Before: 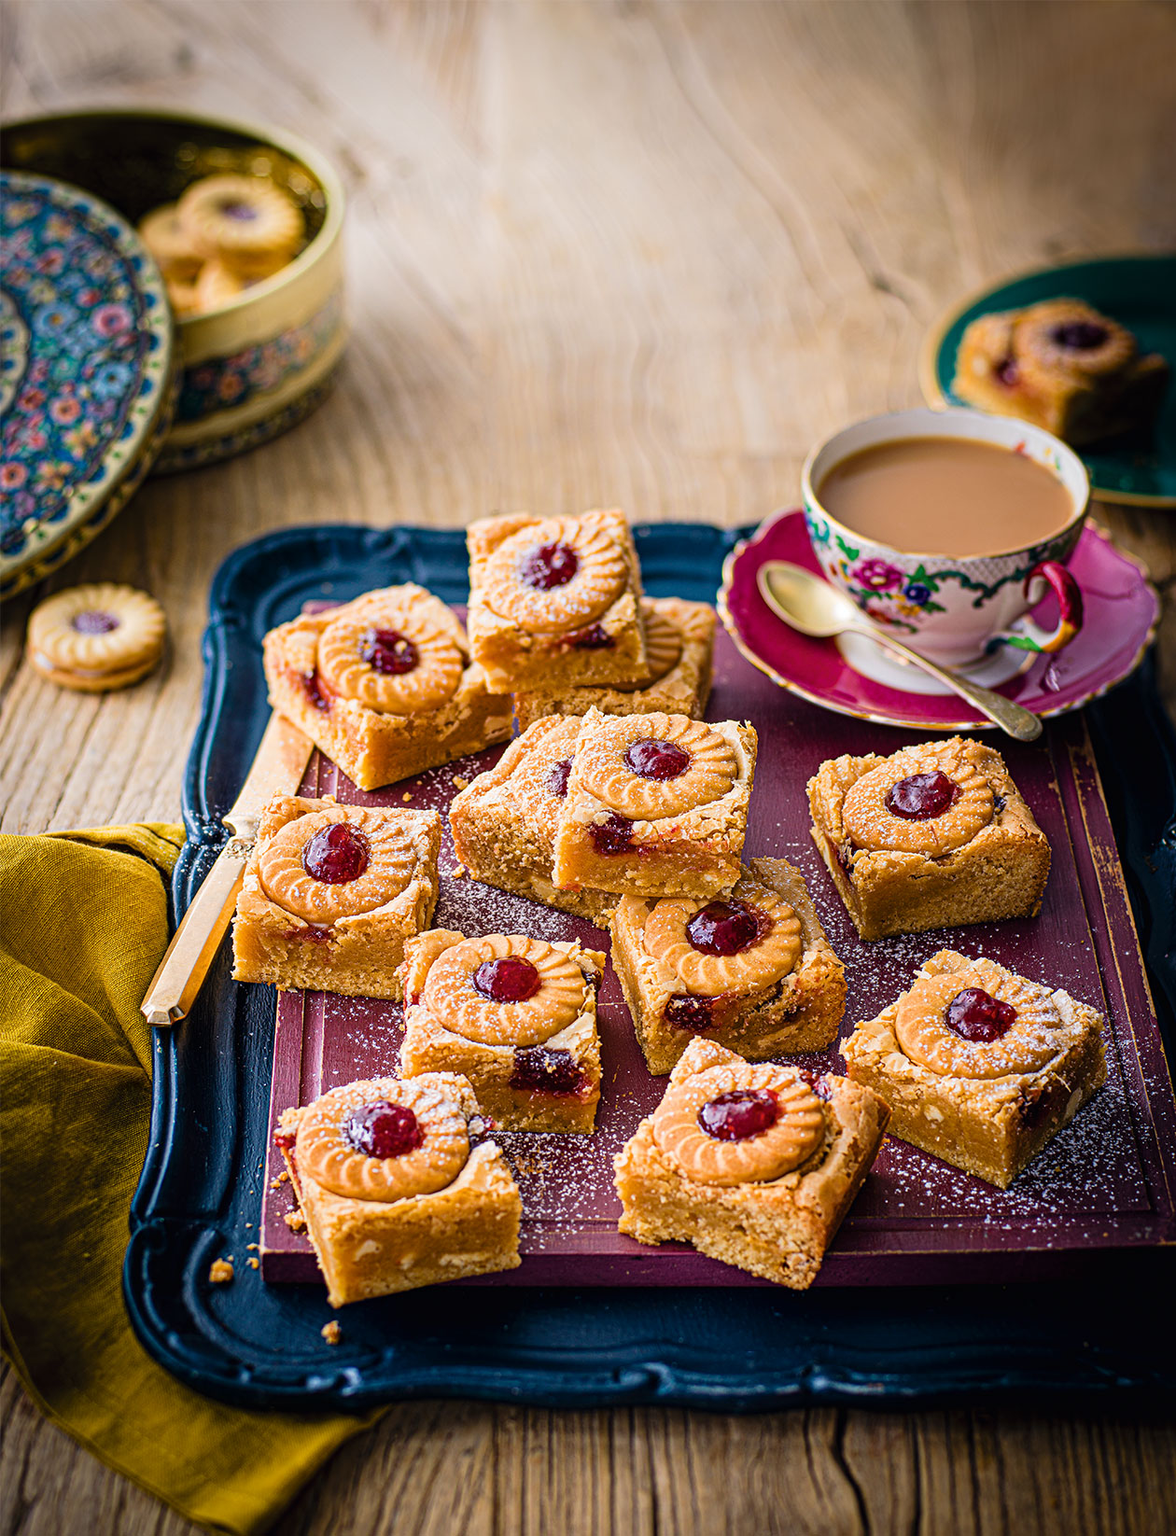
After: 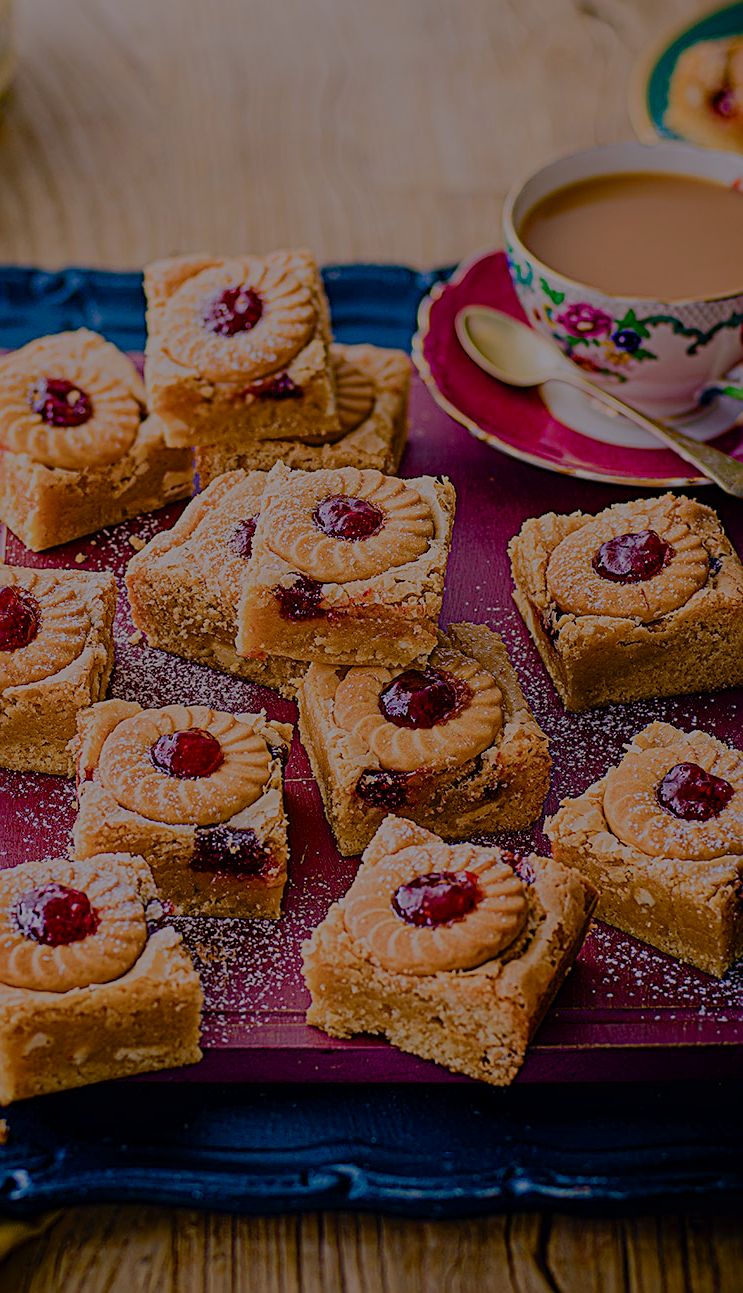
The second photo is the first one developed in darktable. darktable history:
crop and rotate: left 28.277%, top 18.031%, right 12.729%, bottom 3.364%
color balance rgb: shadows lift › chroma 2.064%, shadows lift › hue 247.97°, highlights gain › chroma 1.507%, highlights gain › hue 311.44°, linear chroma grading › global chroma 15.165%, perceptual saturation grading › global saturation 20%, perceptual saturation grading › highlights -25.892%, perceptual saturation grading › shadows 49.328%, perceptual brilliance grading › global brilliance -48.236%, global vibrance 20%
exposure: exposure 0.795 EV, compensate exposure bias true, compensate highlight preservation false
sharpen: on, module defaults
